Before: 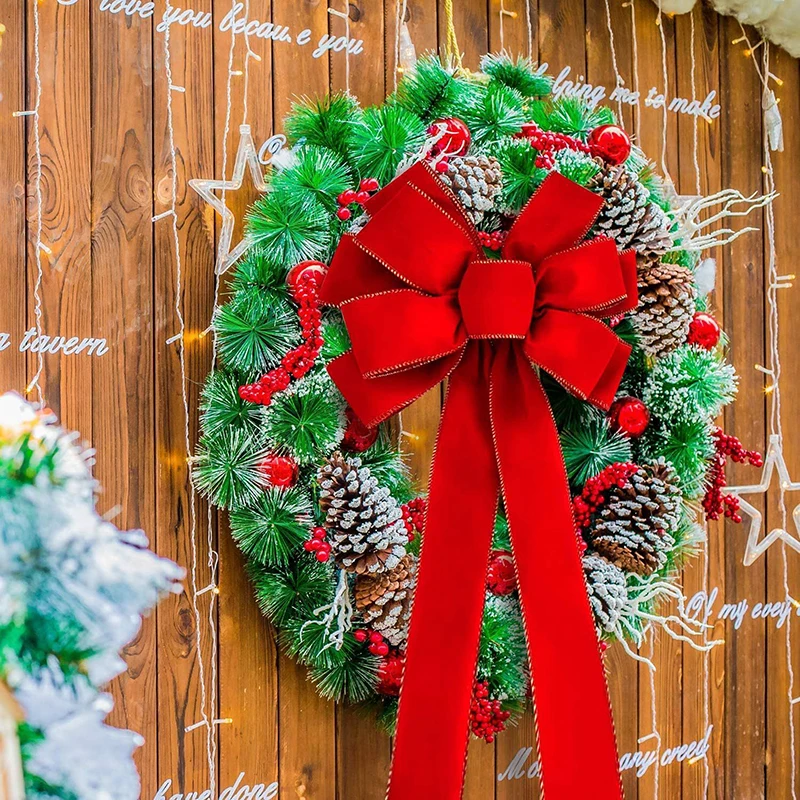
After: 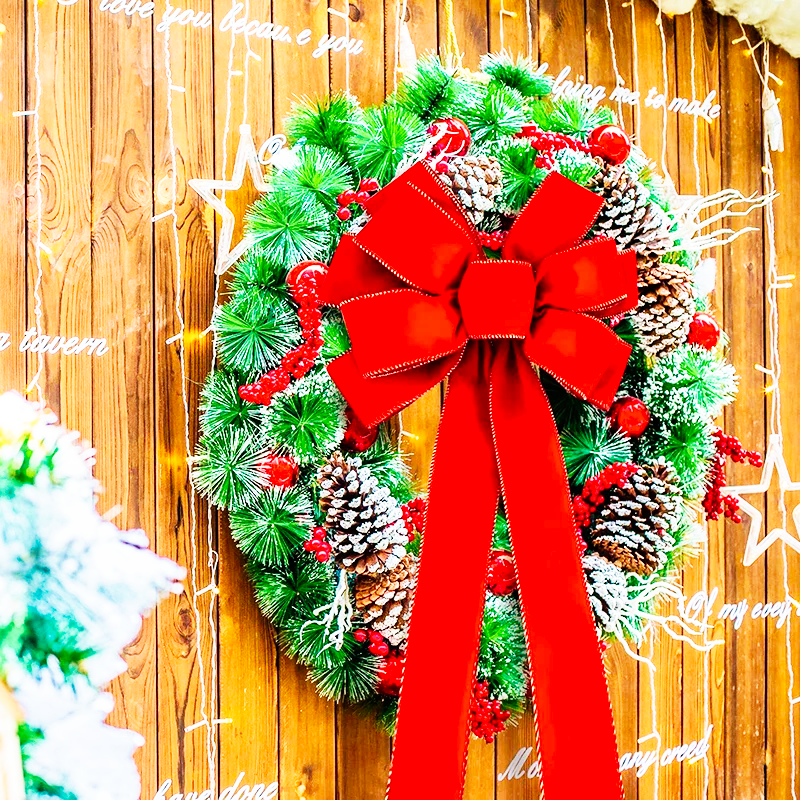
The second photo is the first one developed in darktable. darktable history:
base curve: curves: ch0 [(0, 0) (0.007, 0.004) (0.027, 0.03) (0.046, 0.07) (0.207, 0.54) (0.442, 0.872) (0.673, 0.972) (1, 1)], preserve colors none
velvia: on, module defaults
